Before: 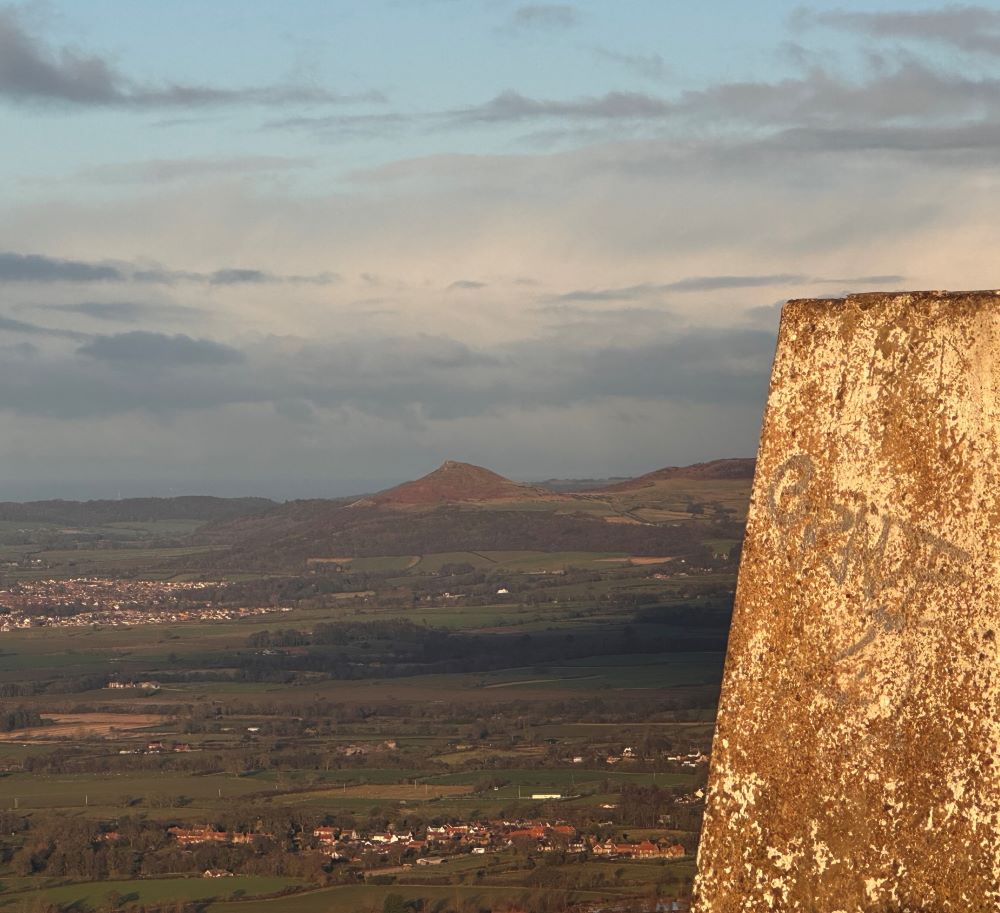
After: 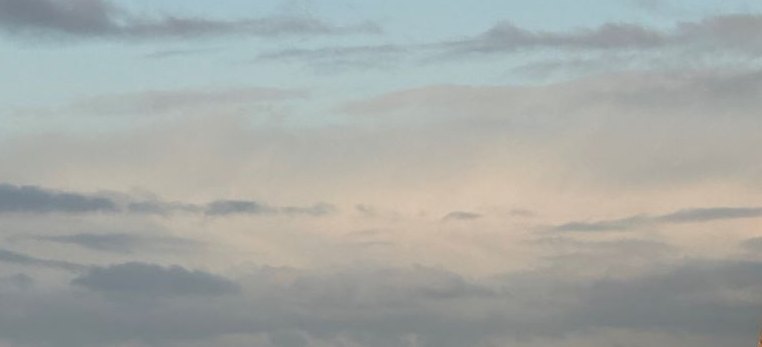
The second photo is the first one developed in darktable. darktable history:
crop: left 0.579%, top 7.627%, right 23.167%, bottom 54.275%
tone equalizer: on, module defaults
